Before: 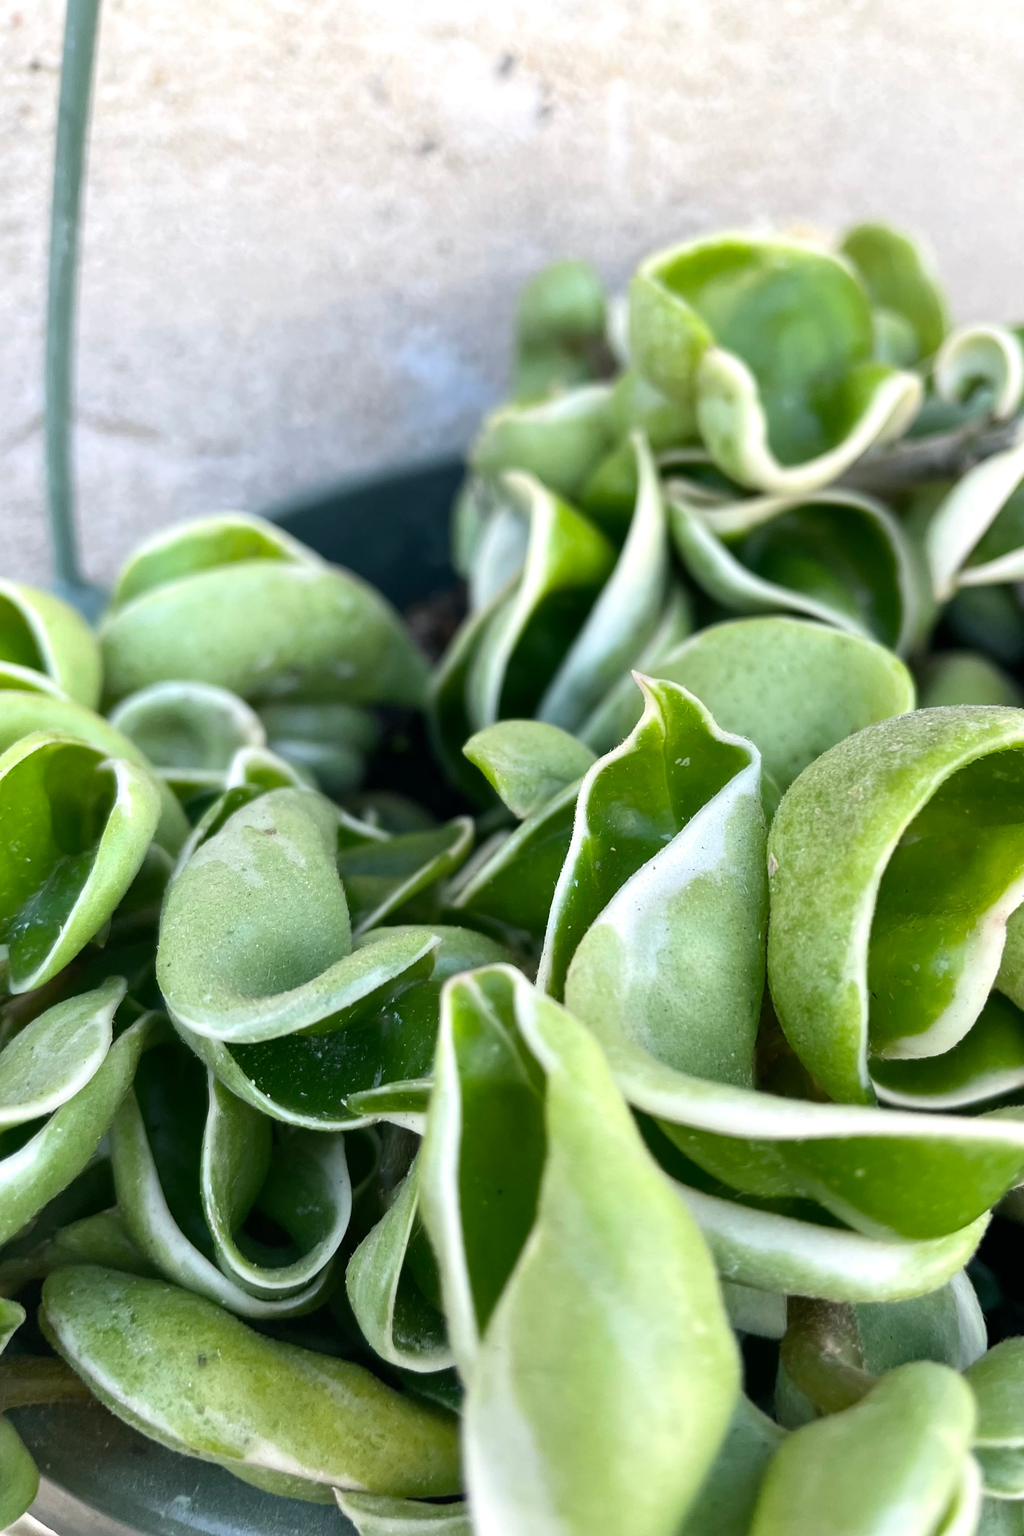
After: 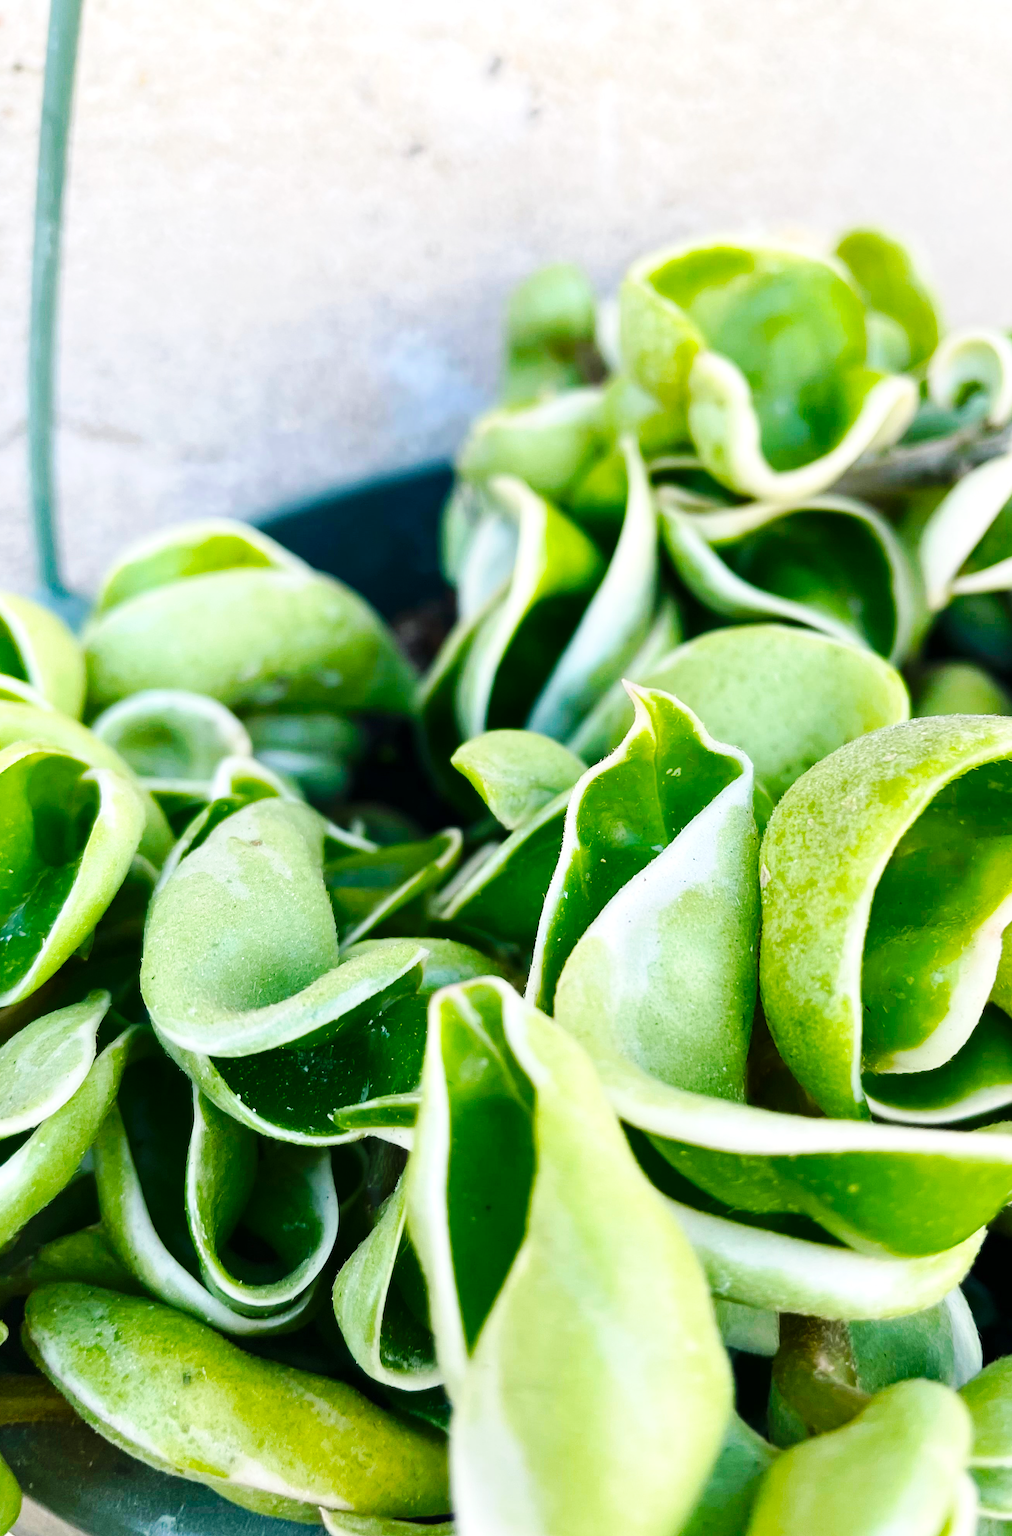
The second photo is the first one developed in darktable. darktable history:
velvia: strength 32%, mid-tones bias 0.2
crop and rotate: left 1.774%, right 0.633%, bottom 1.28%
base curve: curves: ch0 [(0, 0) (0.032, 0.025) (0.121, 0.166) (0.206, 0.329) (0.605, 0.79) (1, 1)], preserve colors none
